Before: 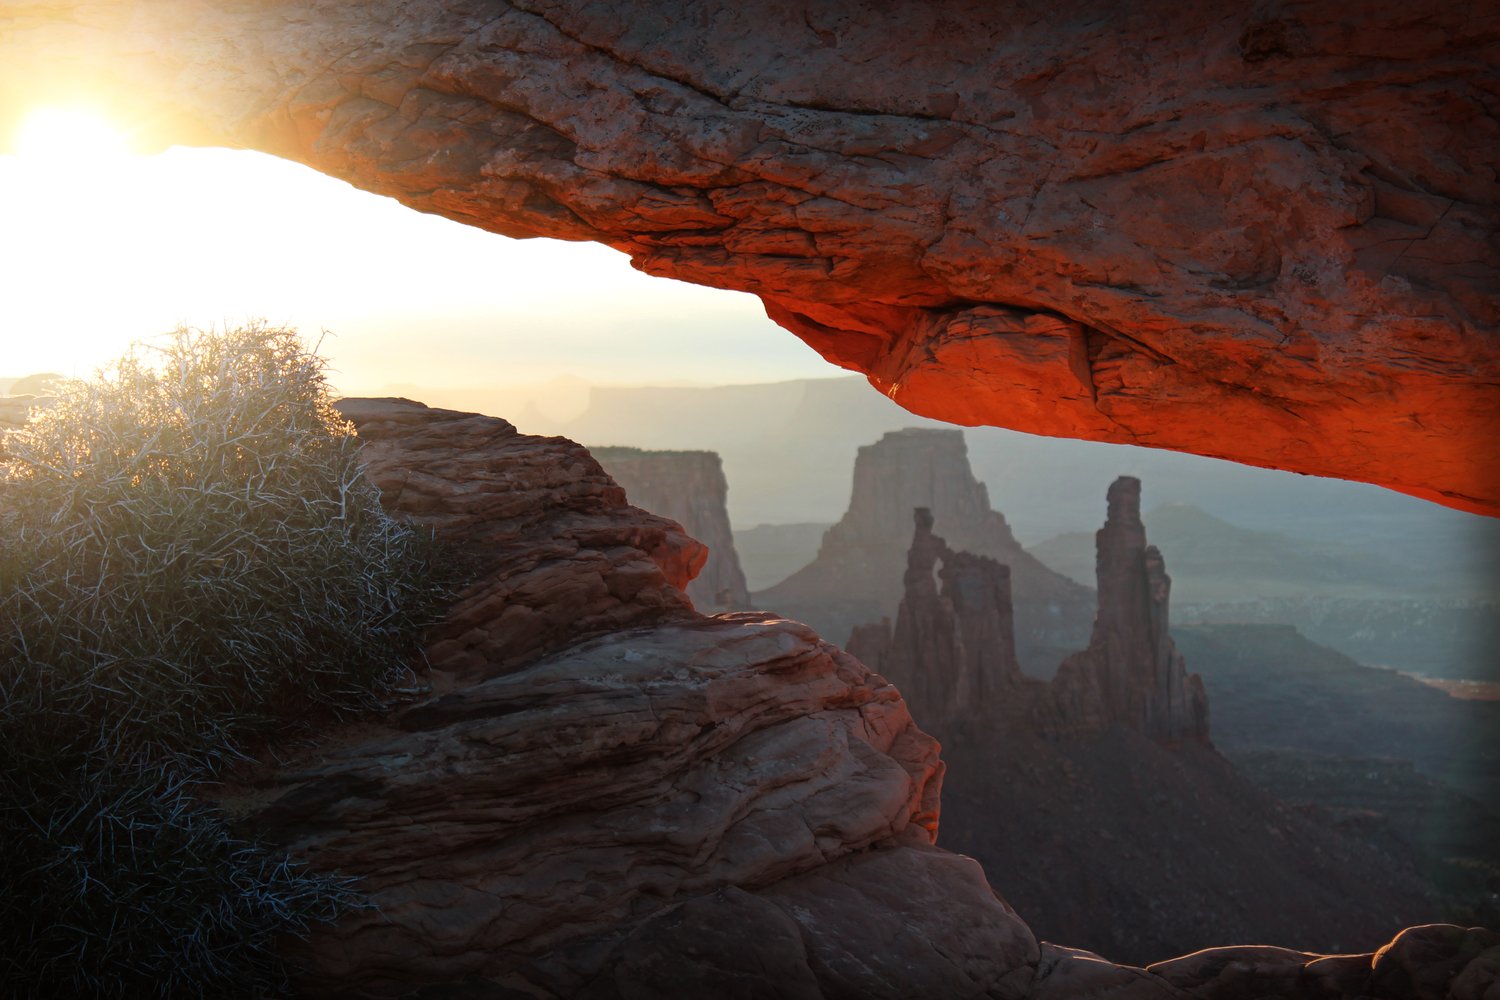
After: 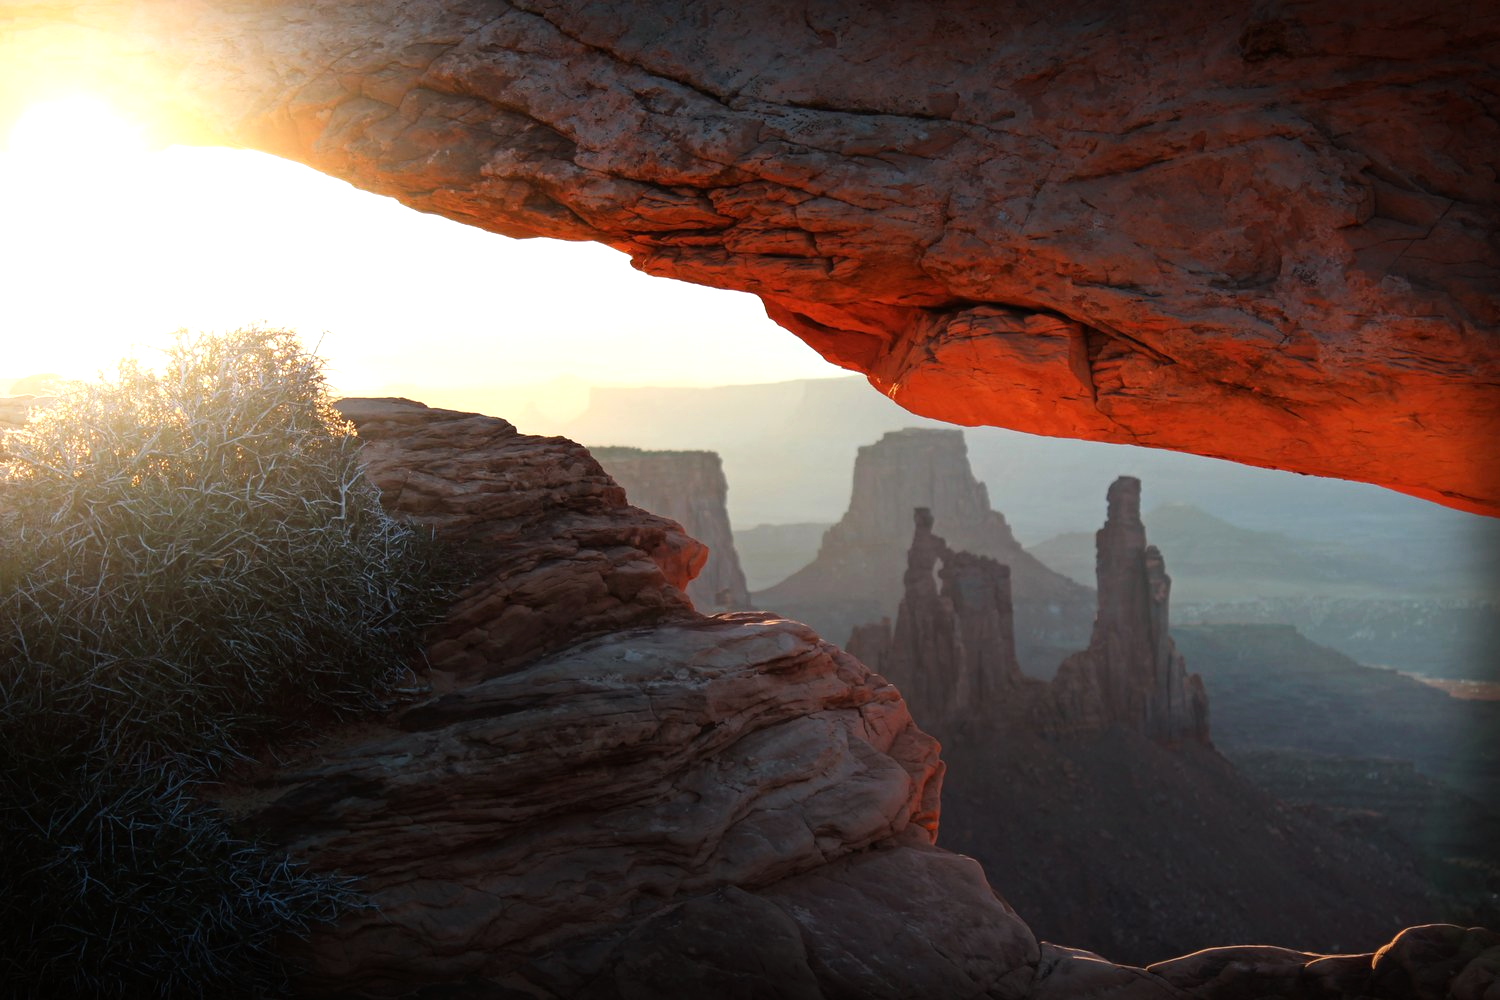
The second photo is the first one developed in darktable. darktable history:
tone equalizer: -8 EV -0.386 EV, -7 EV -0.393 EV, -6 EV -0.31 EV, -5 EV -0.232 EV, -3 EV 0.212 EV, -2 EV 0.311 EV, -1 EV 0.399 EV, +0 EV 0.426 EV
